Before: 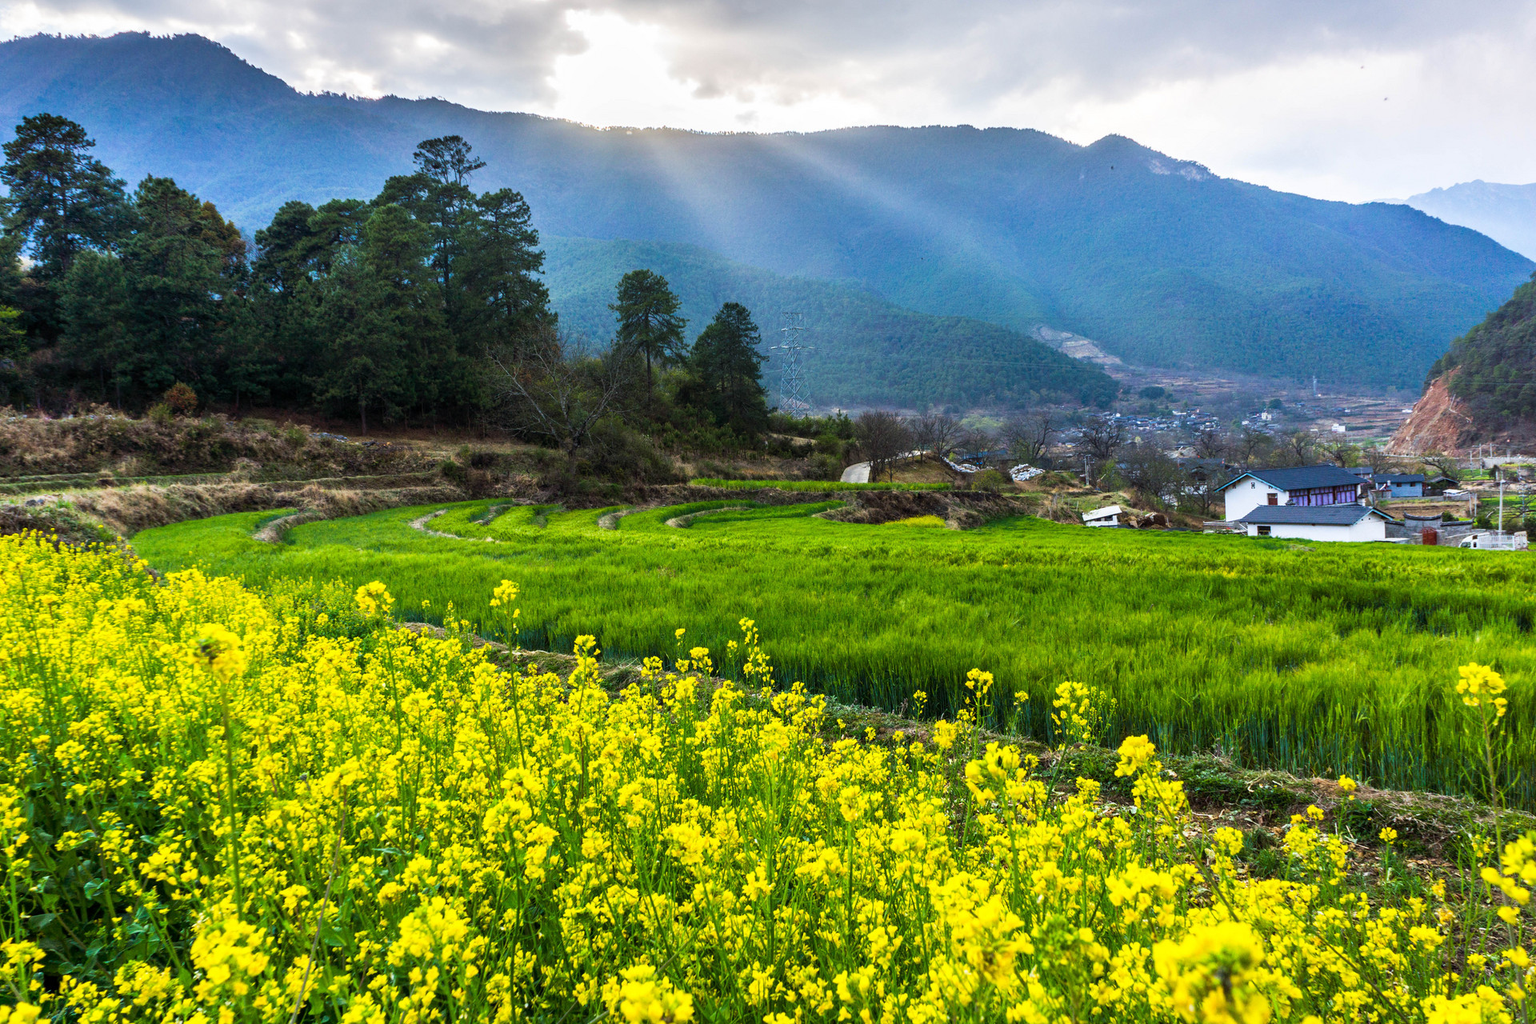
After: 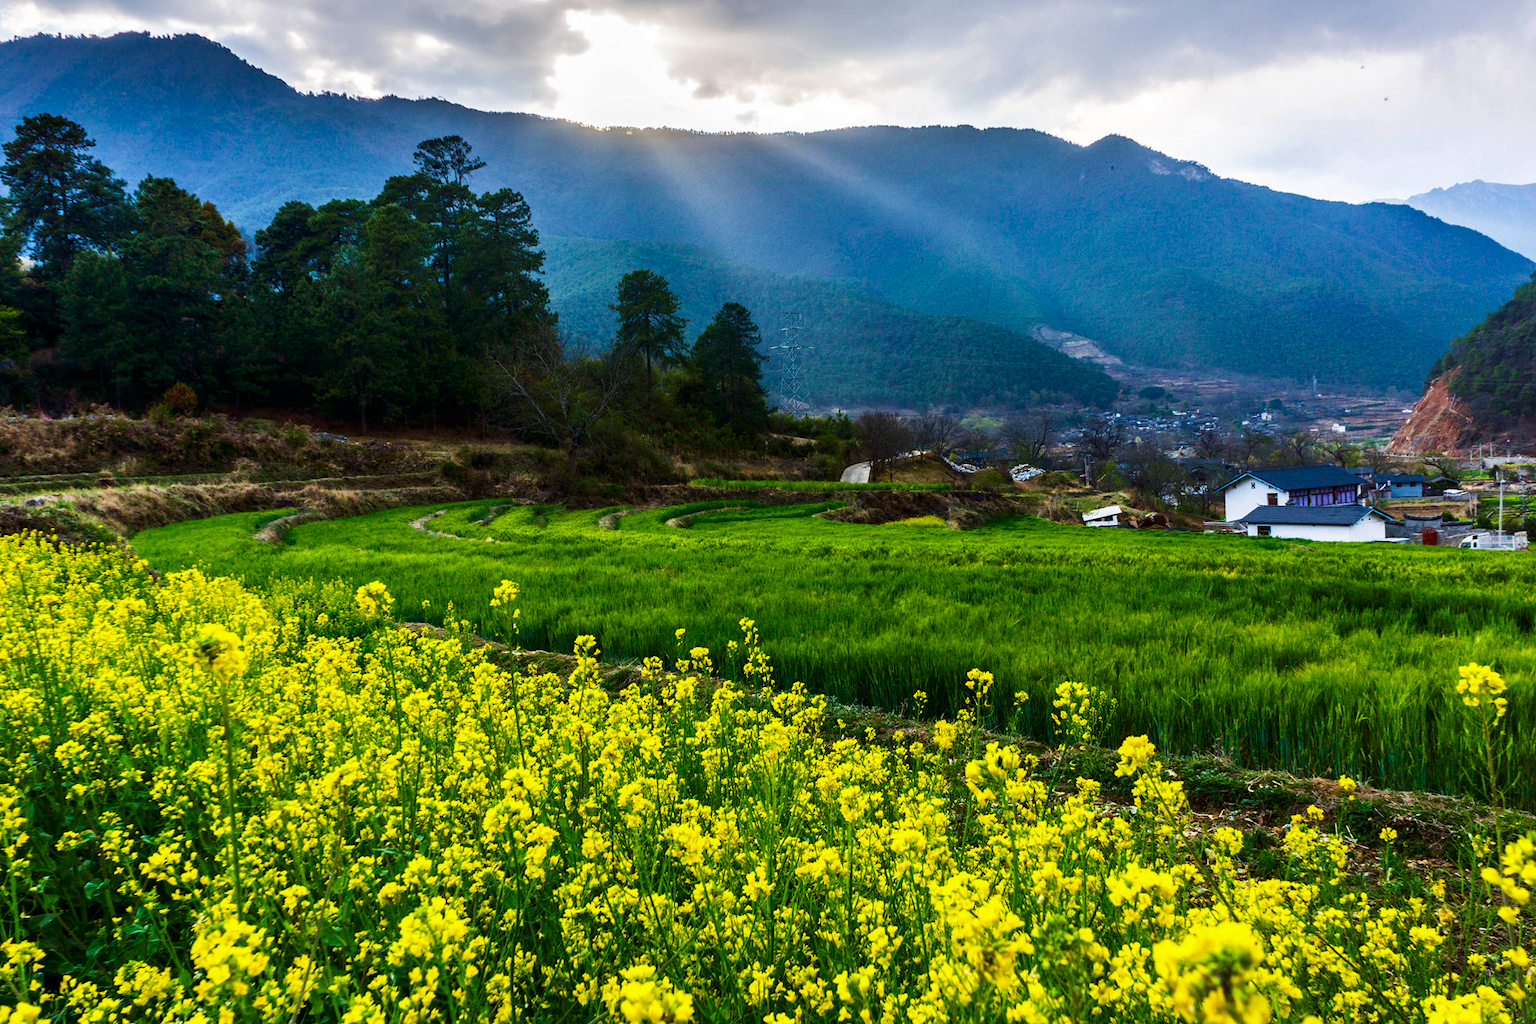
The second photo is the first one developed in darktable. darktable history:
contrast brightness saturation: brightness -0.2, saturation 0.08
velvia: on, module defaults
